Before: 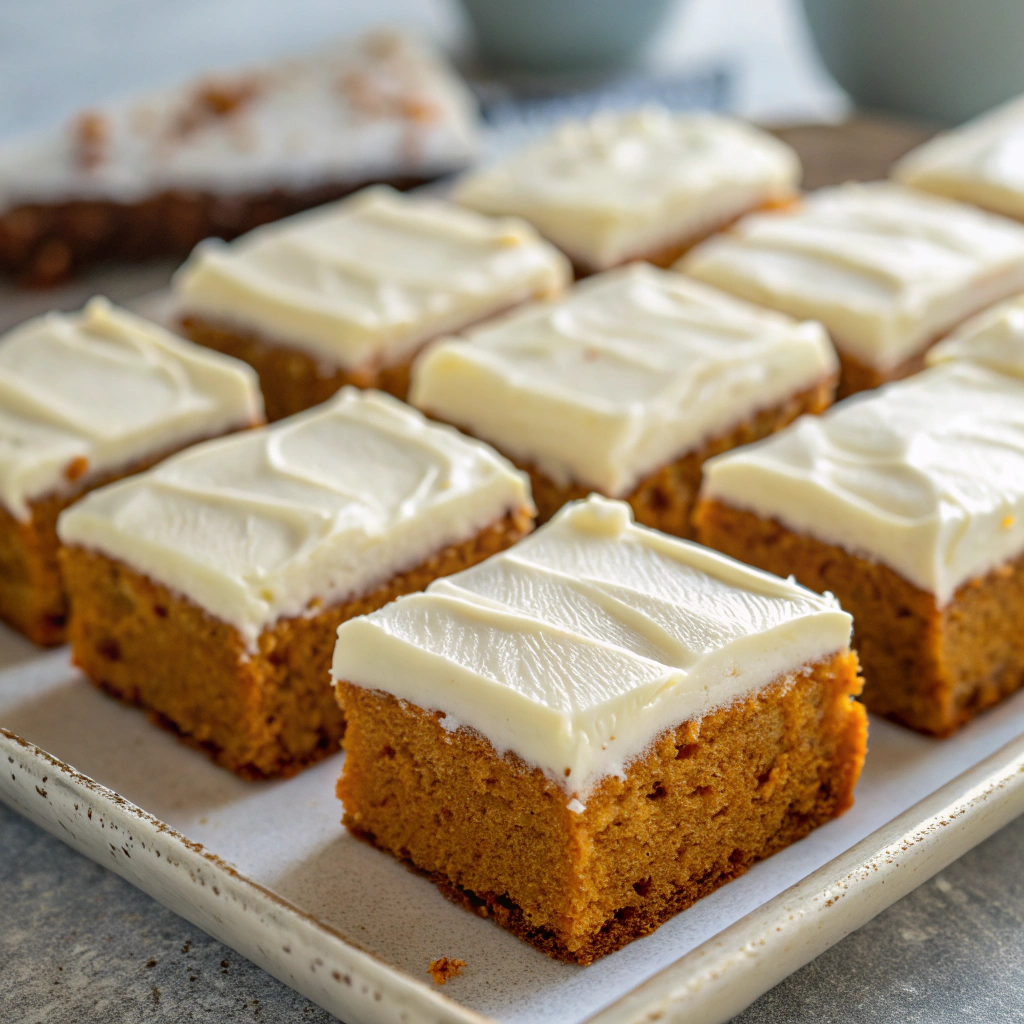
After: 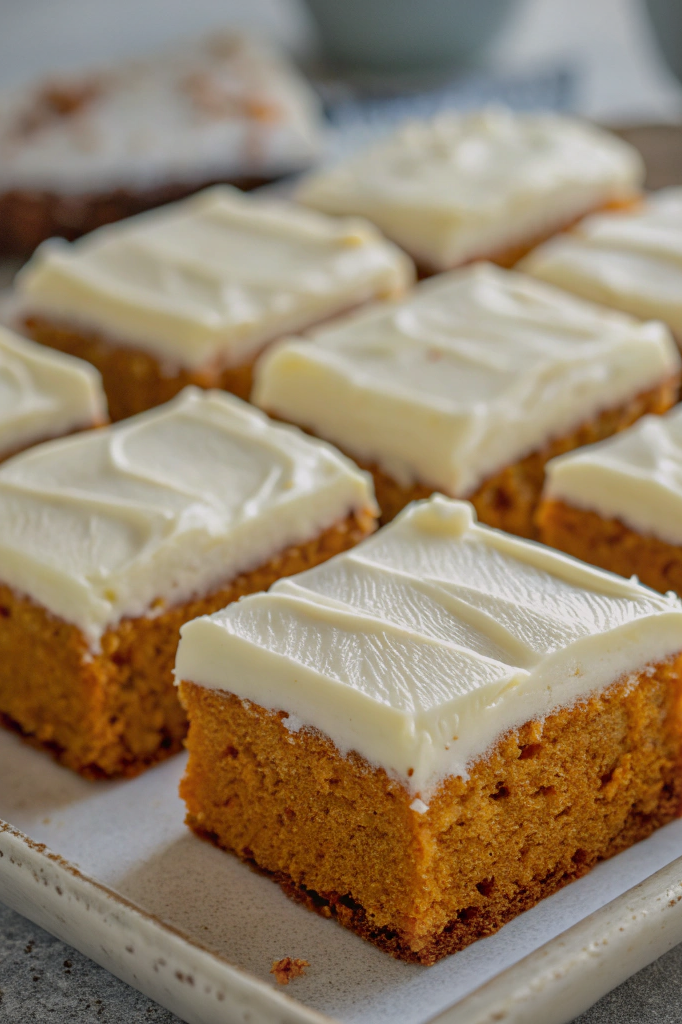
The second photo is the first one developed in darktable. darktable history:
crop: left 15.419%, right 17.914%
vignetting: fall-off radius 45%, brightness -0.33
tone equalizer: -8 EV 0.25 EV, -7 EV 0.417 EV, -6 EV 0.417 EV, -5 EV 0.25 EV, -3 EV -0.25 EV, -2 EV -0.417 EV, -1 EV -0.417 EV, +0 EV -0.25 EV, edges refinement/feathering 500, mask exposure compensation -1.57 EV, preserve details guided filter
